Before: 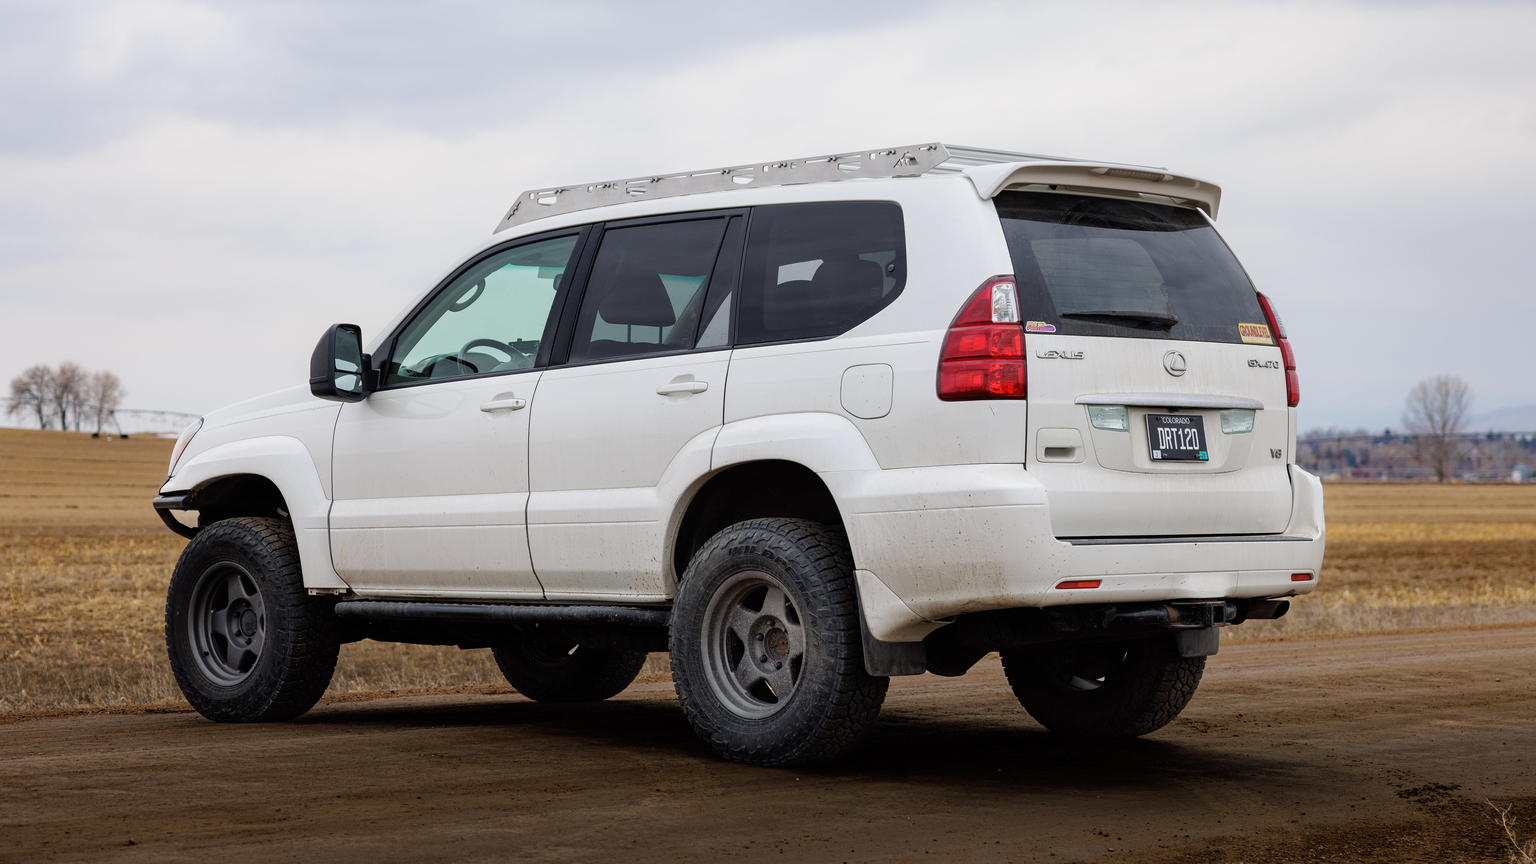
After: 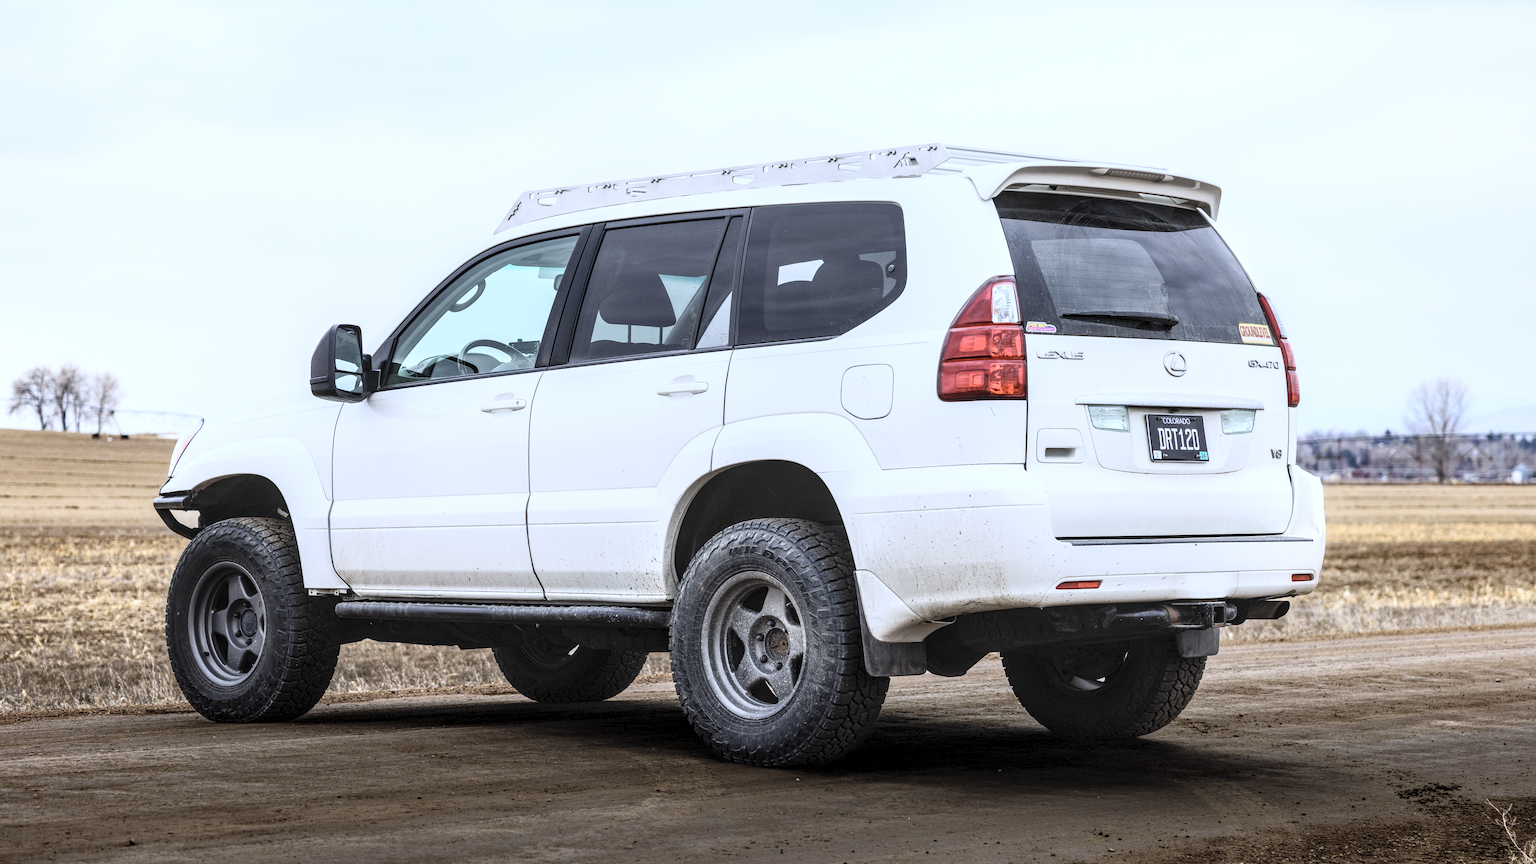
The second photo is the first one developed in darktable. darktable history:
white balance: red 0.926, green 1.003, blue 1.133
contrast brightness saturation: contrast 0.43, brightness 0.56, saturation -0.19
local contrast: highlights 61%, detail 143%, midtone range 0.428
